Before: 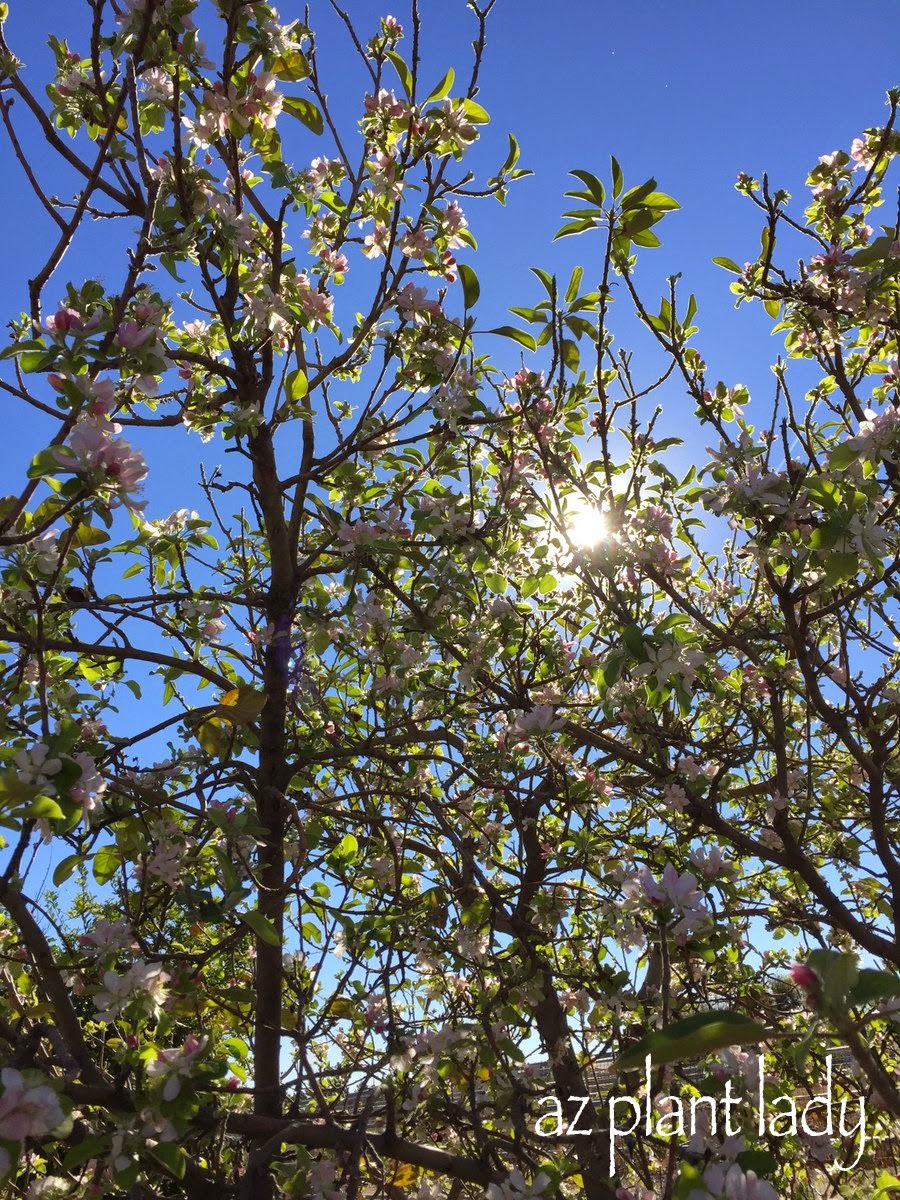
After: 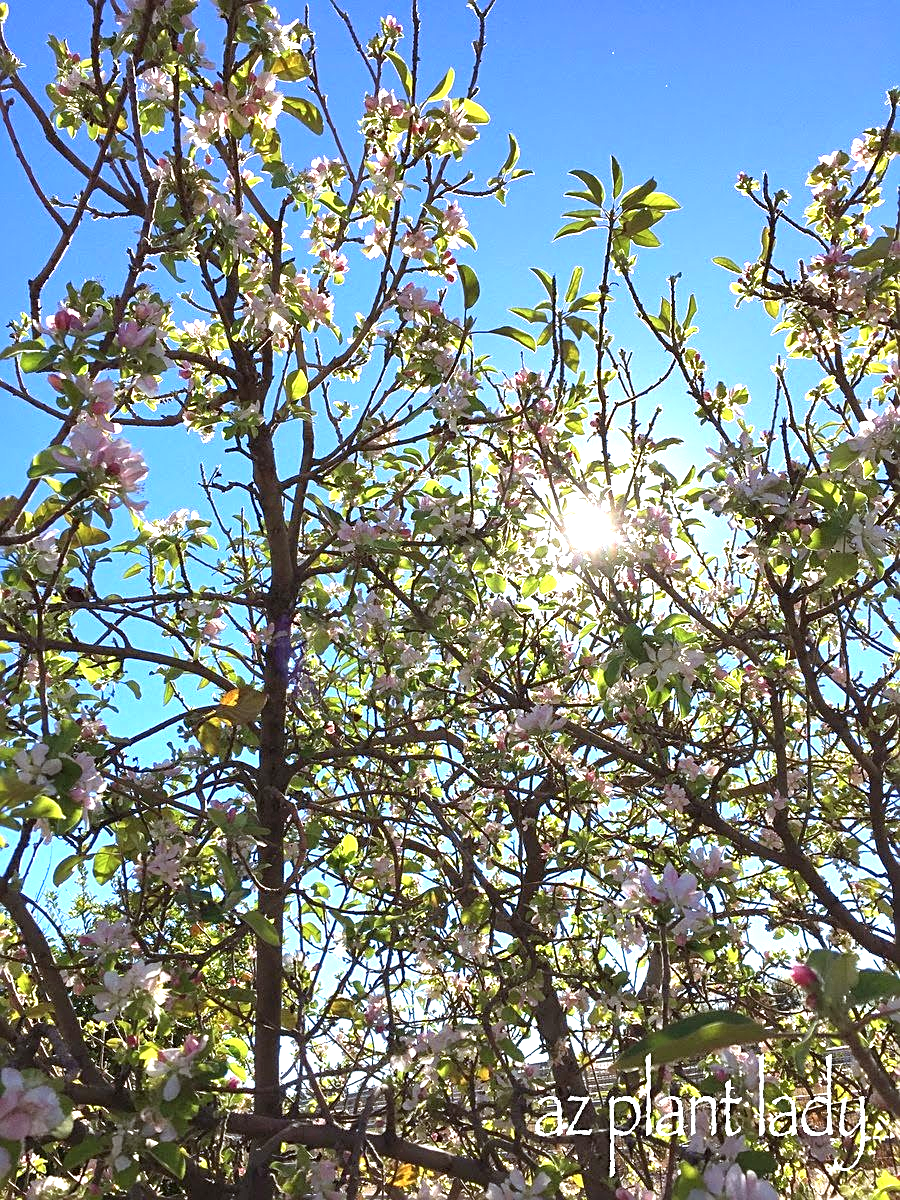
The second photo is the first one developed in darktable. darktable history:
exposure: black level correction 0, exposure 1.2 EV, compensate exposure bias true, compensate highlight preservation false
color correction: highlights a* -0.772, highlights b* -8.92
sharpen: on, module defaults
